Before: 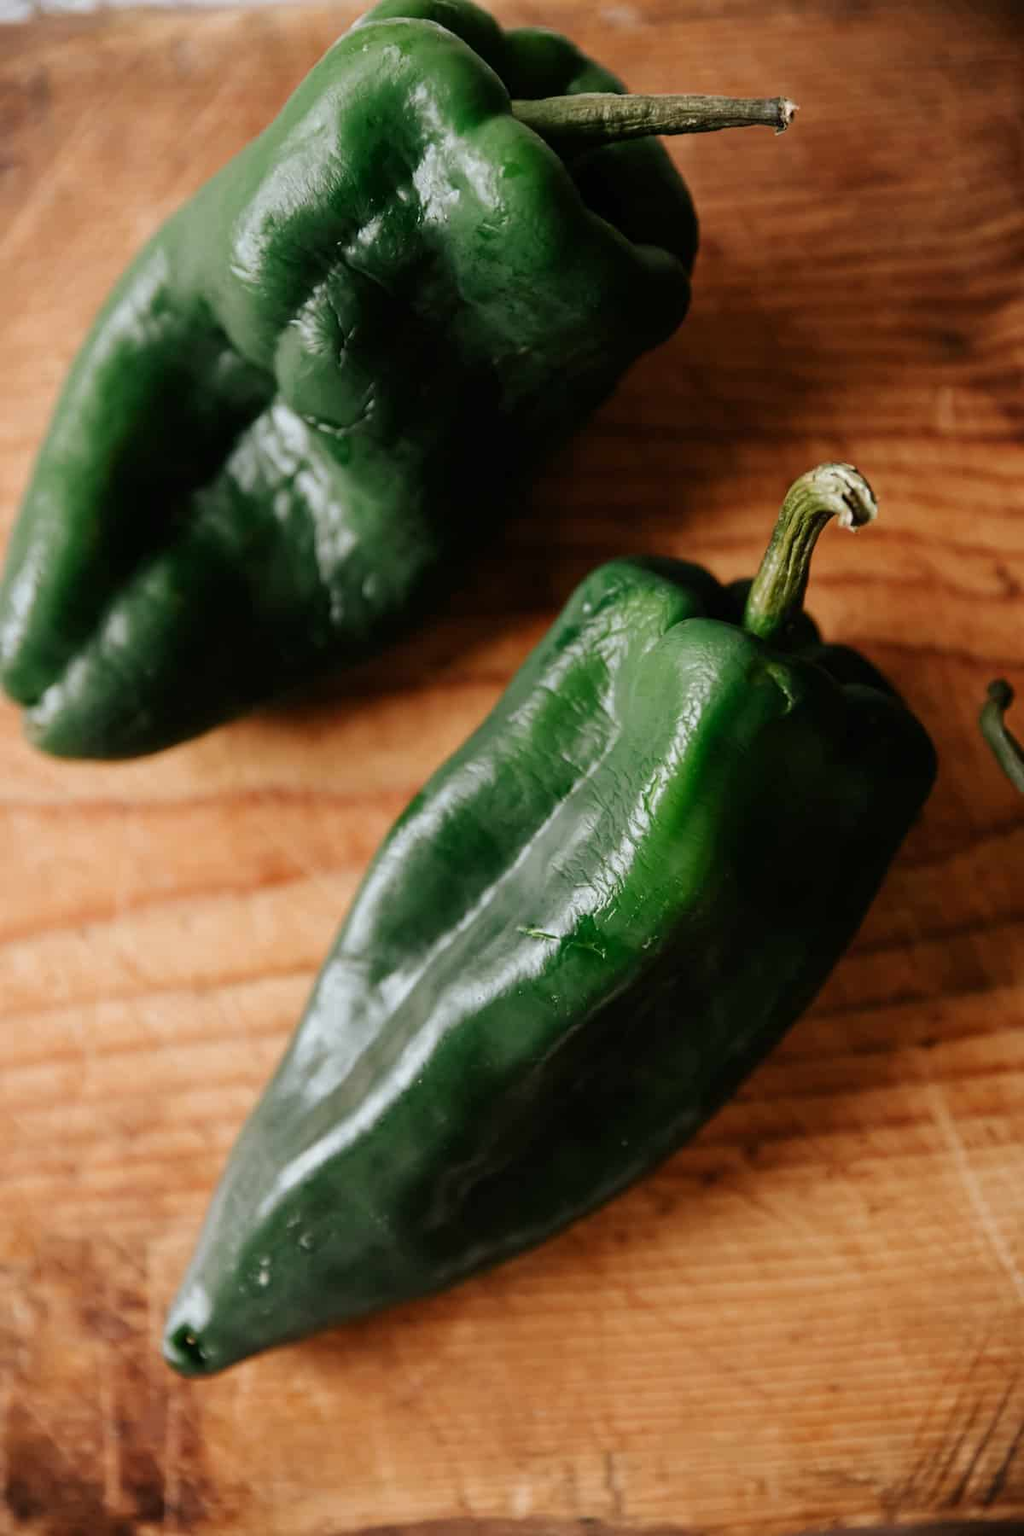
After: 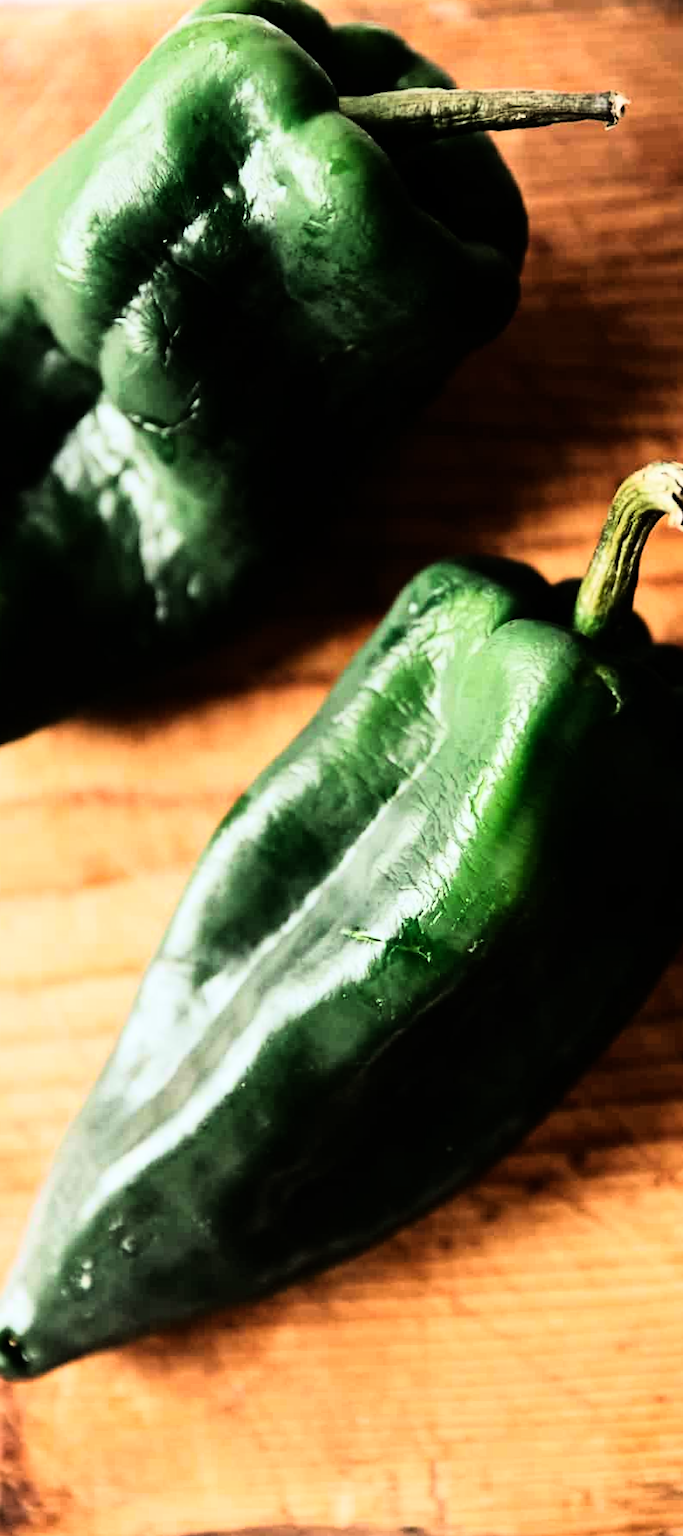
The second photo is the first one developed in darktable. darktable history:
rgb curve: curves: ch0 [(0, 0) (0.21, 0.15) (0.24, 0.21) (0.5, 0.75) (0.75, 0.96) (0.89, 0.99) (1, 1)]; ch1 [(0, 0.02) (0.21, 0.13) (0.25, 0.2) (0.5, 0.67) (0.75, 0.9) (0.89, 0.97) (1, 1)]; ch2 [(0, 0.02) (0.21, 0.13) (0.25, 0.2) (0.5, 0.67) (0.75, 0.9) (0.89, 0.97) (1, 1)], compensate middle gray true
crop: left 16.899%, right 16.556%
rotate and perspective: rotation 0.192°, lens shift (horizontal) -0.015, crop left 0.005, crop right 0.996, crop top 0.006, crop bottom 0.99
